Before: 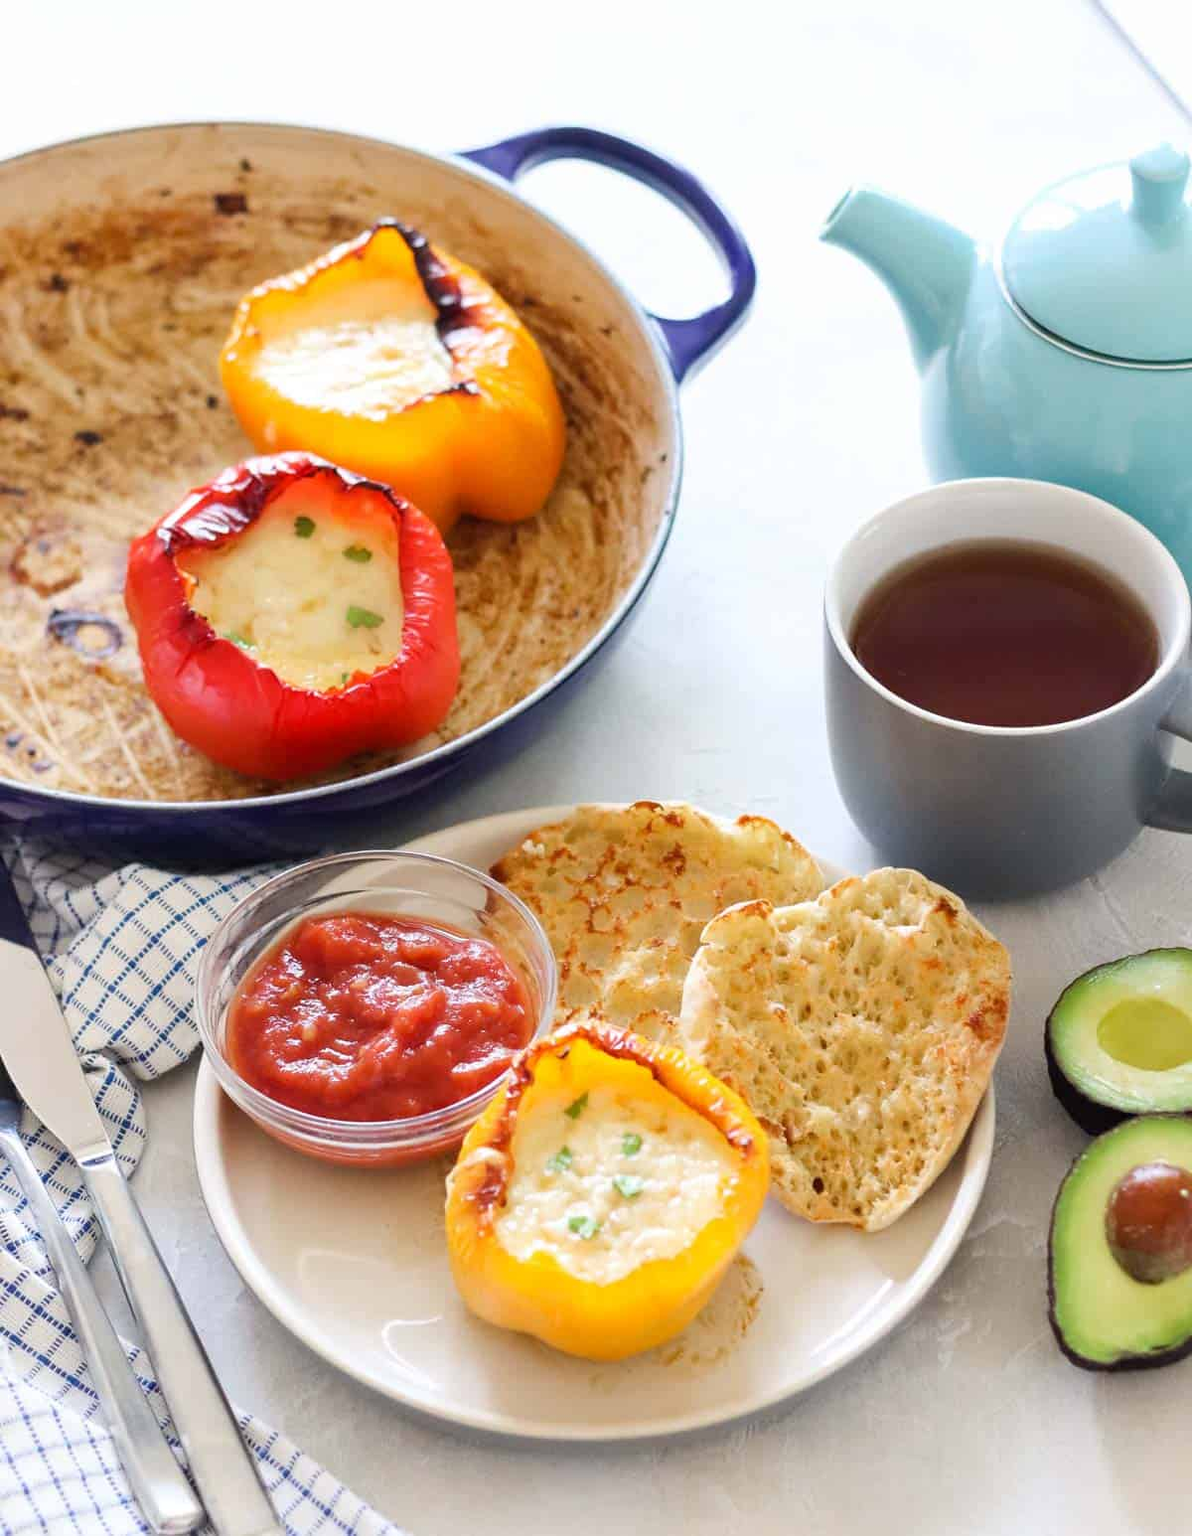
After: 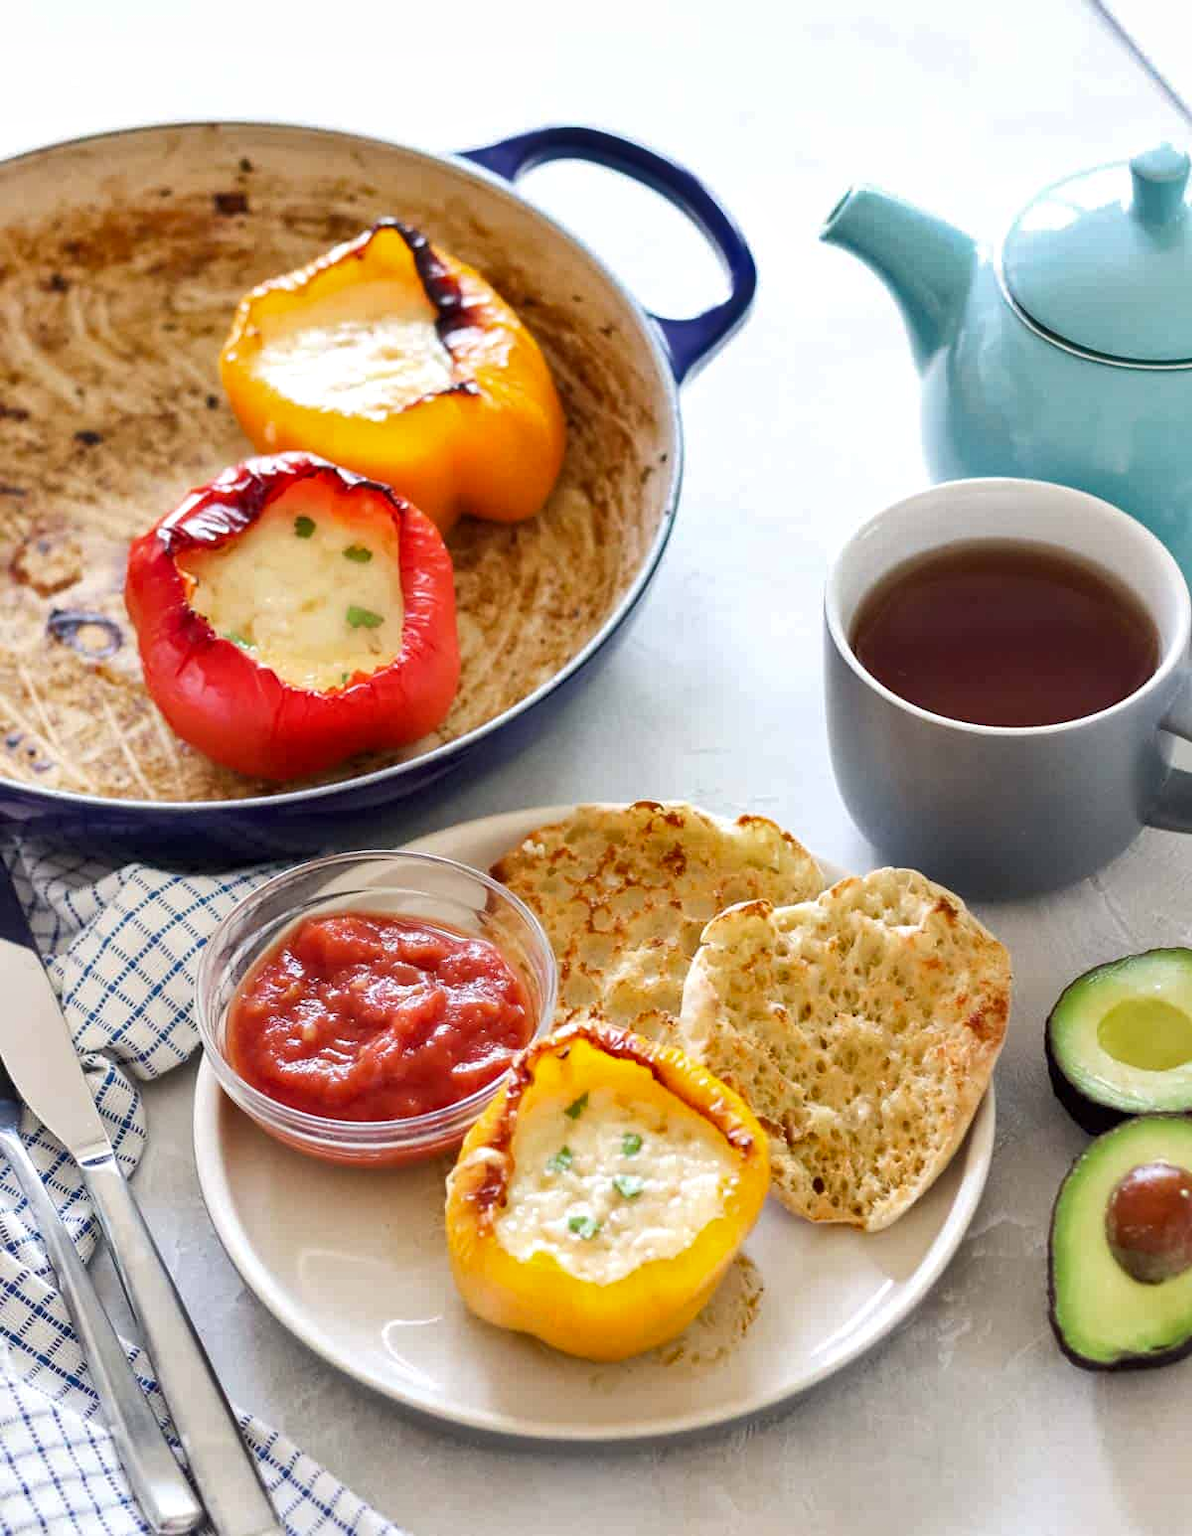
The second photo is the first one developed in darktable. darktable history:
shadows and highlights: soften with gaussian
local contrast: highlights 102%, shadows 102%, detail 120%, midtone range 0.2
color calibration: illuminant same as pipeline (D50), adaptation XYZ, x 0.346, y 0.358, temperature 5015.76 K, saturation algorithm version 1 (2020)
tone equalizer: on, module defaults
